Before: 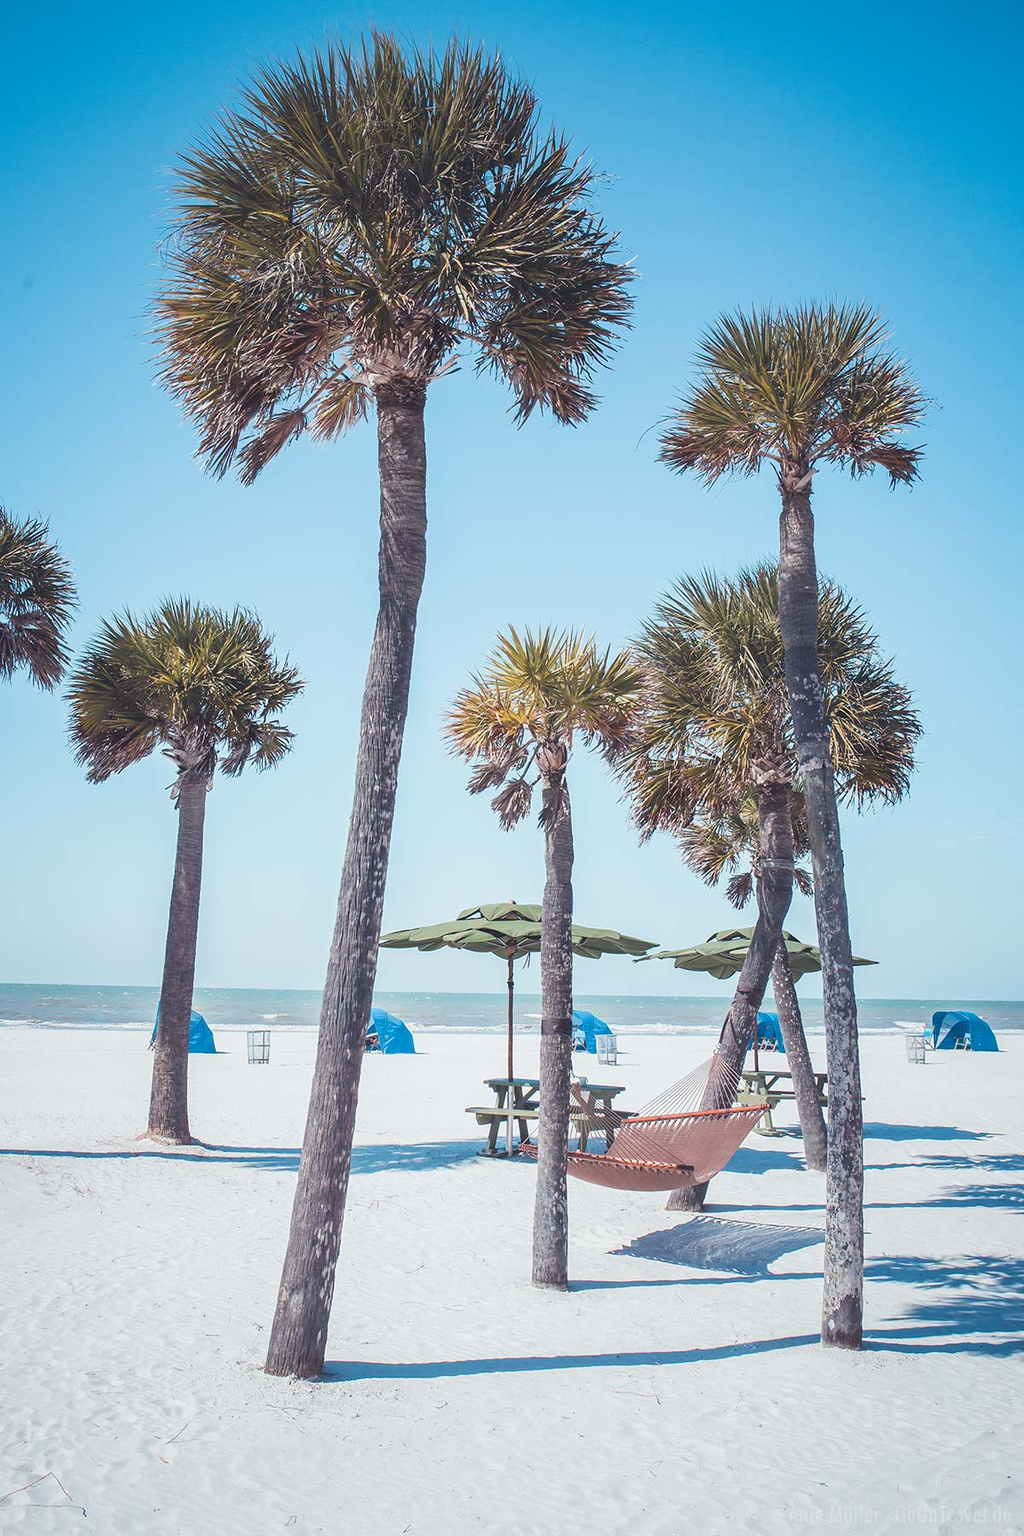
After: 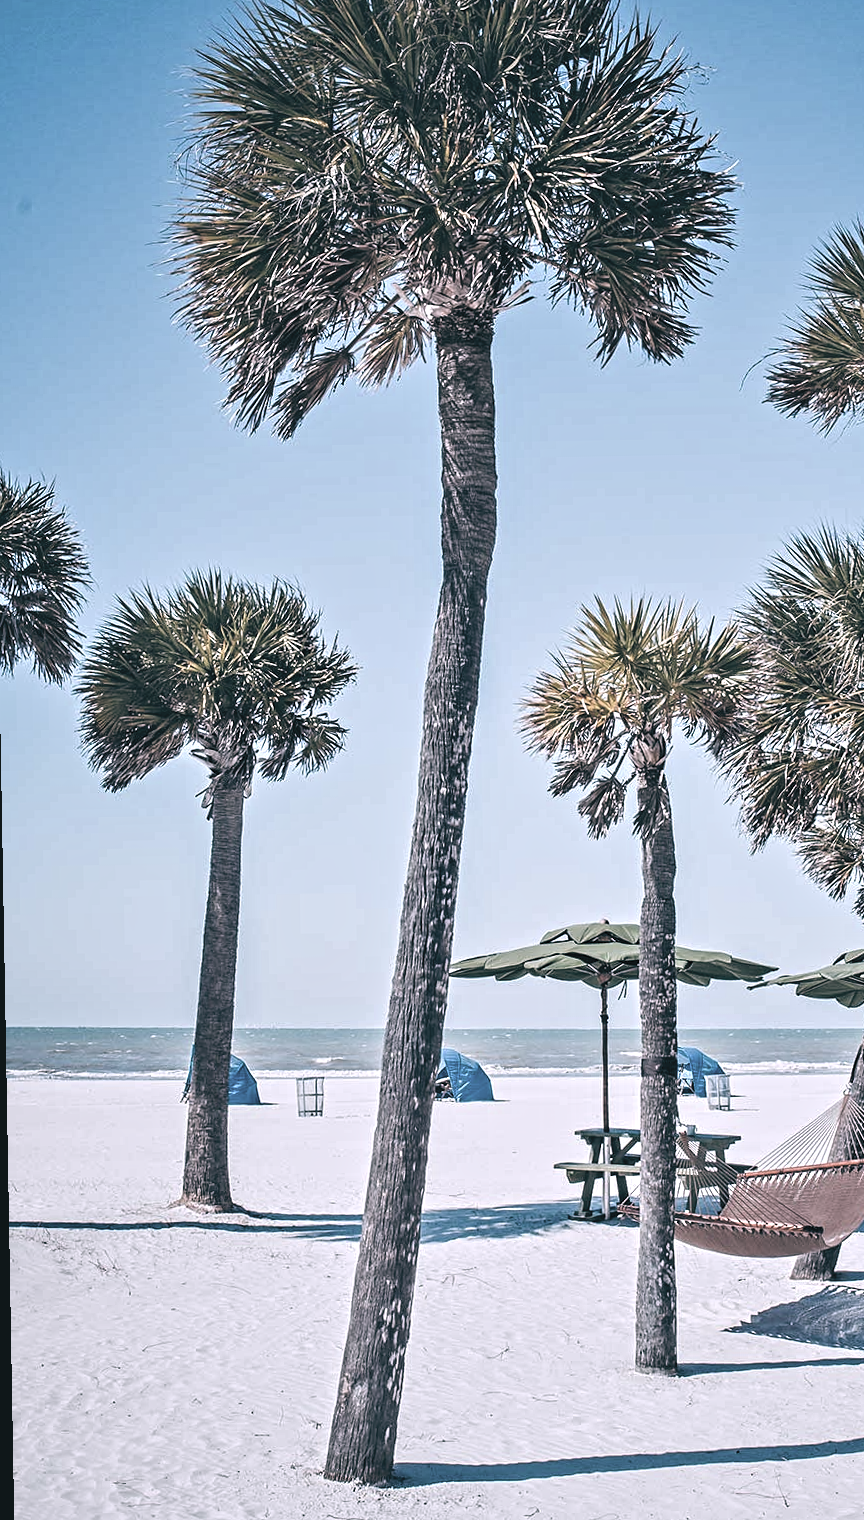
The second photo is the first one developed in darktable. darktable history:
exposure: black level correction 0.002, compensate highlight preservation false
contrast brightness saturation: brightness 0.18, saturation -0.5
contrast equalizer: octaves 7, y [[0.5, 0.542, 0.583, 0.625, 0.667, 0.708], [0.5 ×6], [0.5 ×6], [0 ×6], [0 ×6]]
rotate and perspective: rotation -1°, crop left 0.011, crop right 0.989, crop top 0.025, crop bottom 0.975
white balance: red 0.976, blue 1.04
crop: top 5.803%, right 27.864%, bottom 5.804%
color balance rgb: perceptual saturation grading › global saturation 20%, perceptual saturation grading › highlights -25%, perceptual saturation grading › shadows 25%
color balance: lift [1.016, 0.983, 1, 1.017], gamma [0.78, 1.018, 1.043, 0.957], gain [0.786, 1.063, 0.937, 1.017], input saturation 118.26%, contrast 13.43%, contrast fulcrum 21.62%, output saturation 82.76%
